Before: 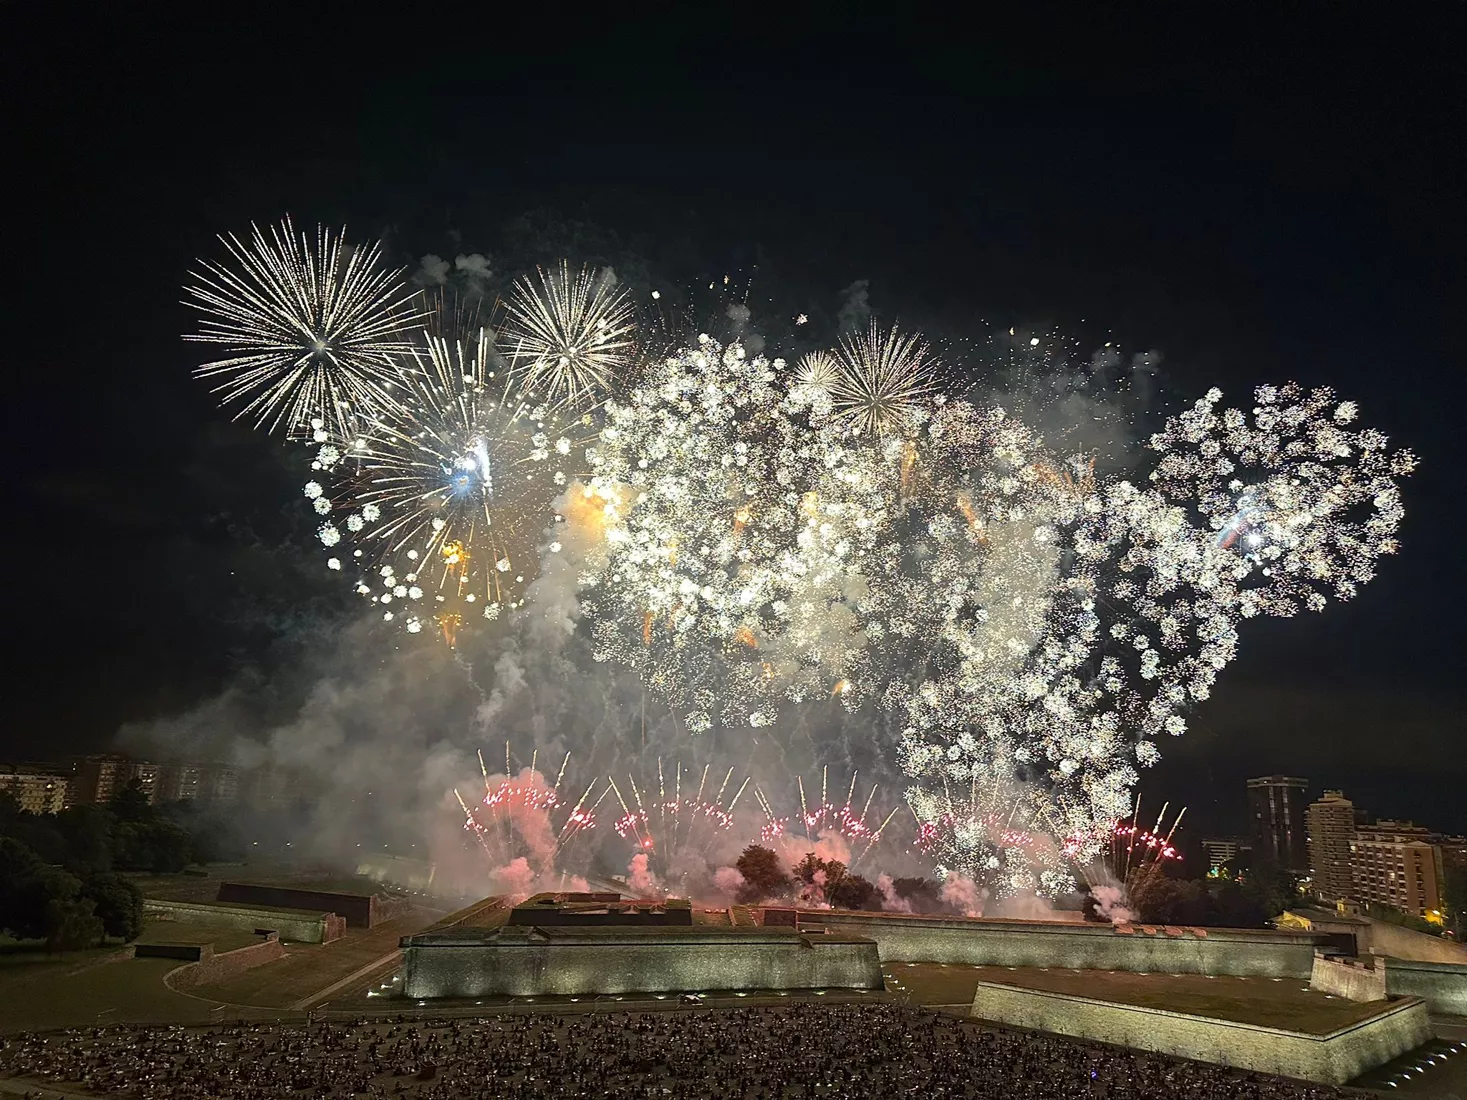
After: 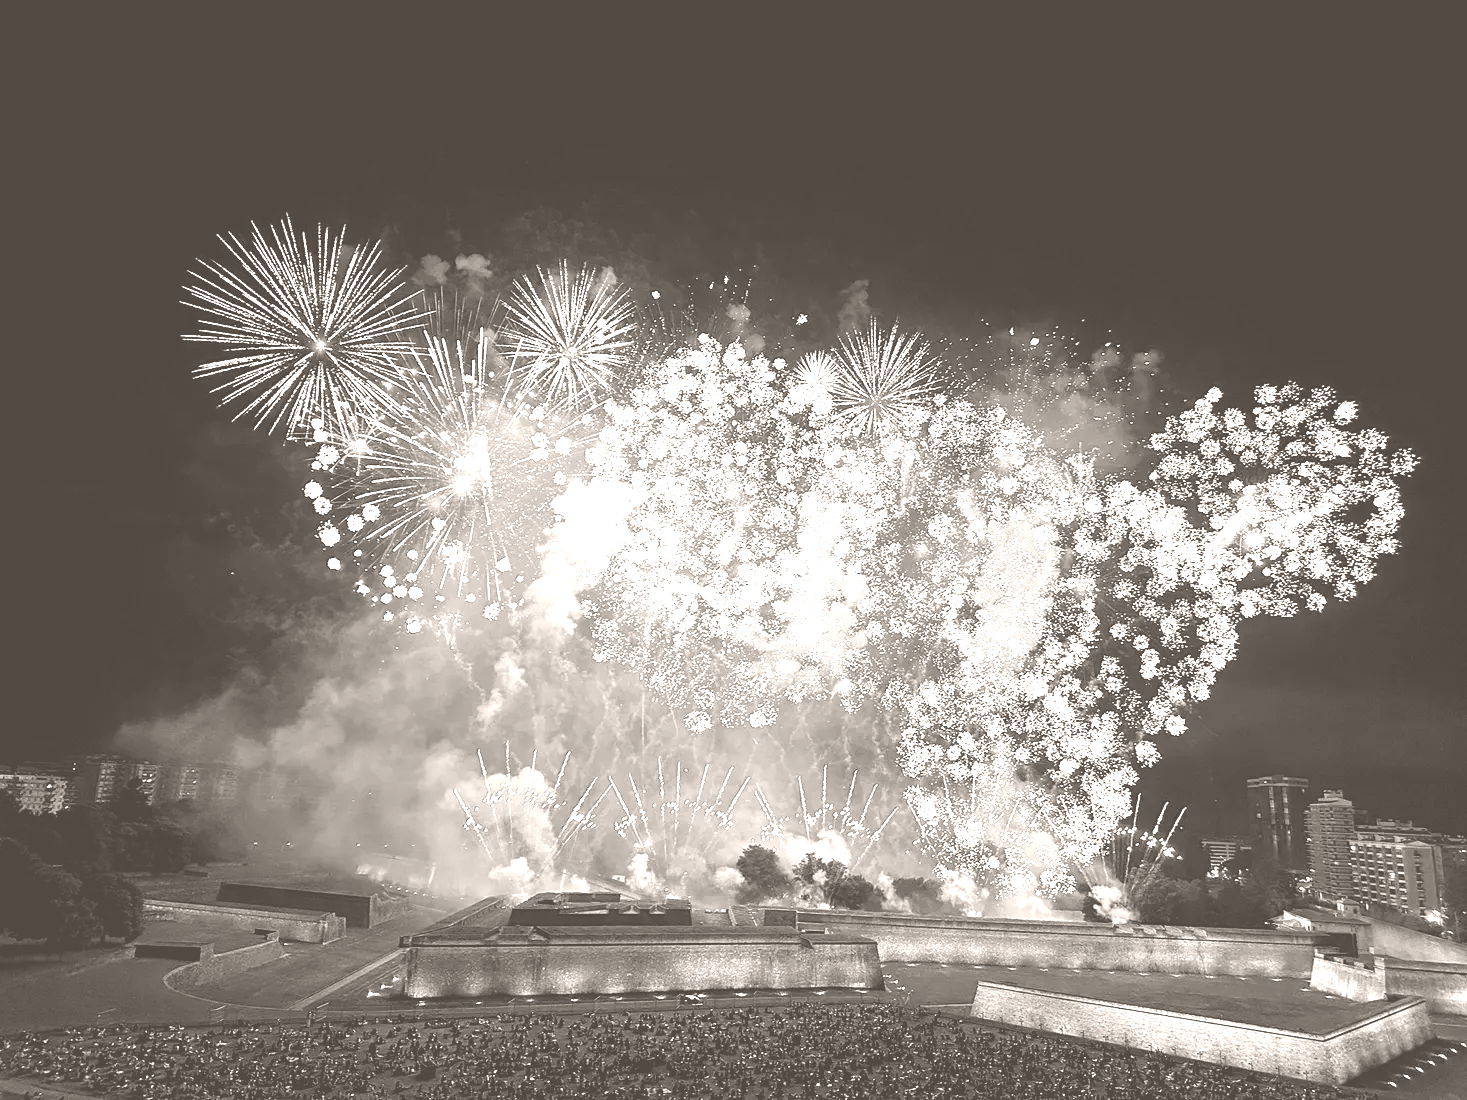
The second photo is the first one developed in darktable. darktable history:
levels: levels [0.052, 0.496, 0.908]
colorize: hue 34.49°, saturation 35.33%, source mix 100%, lightness 55%, version 1
